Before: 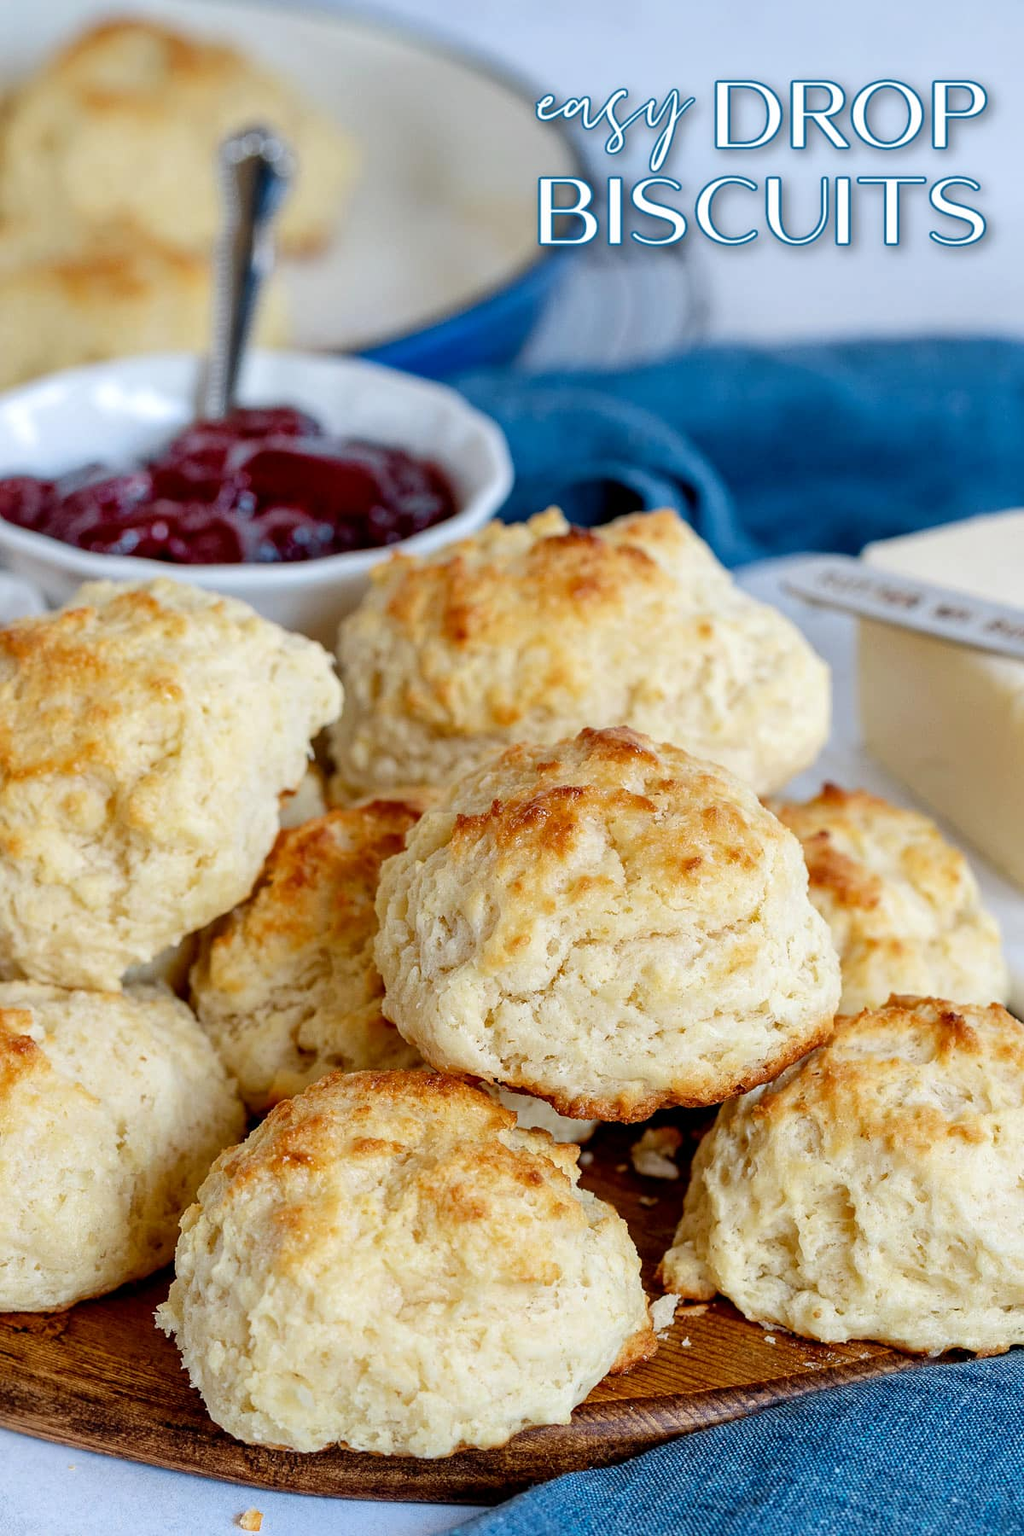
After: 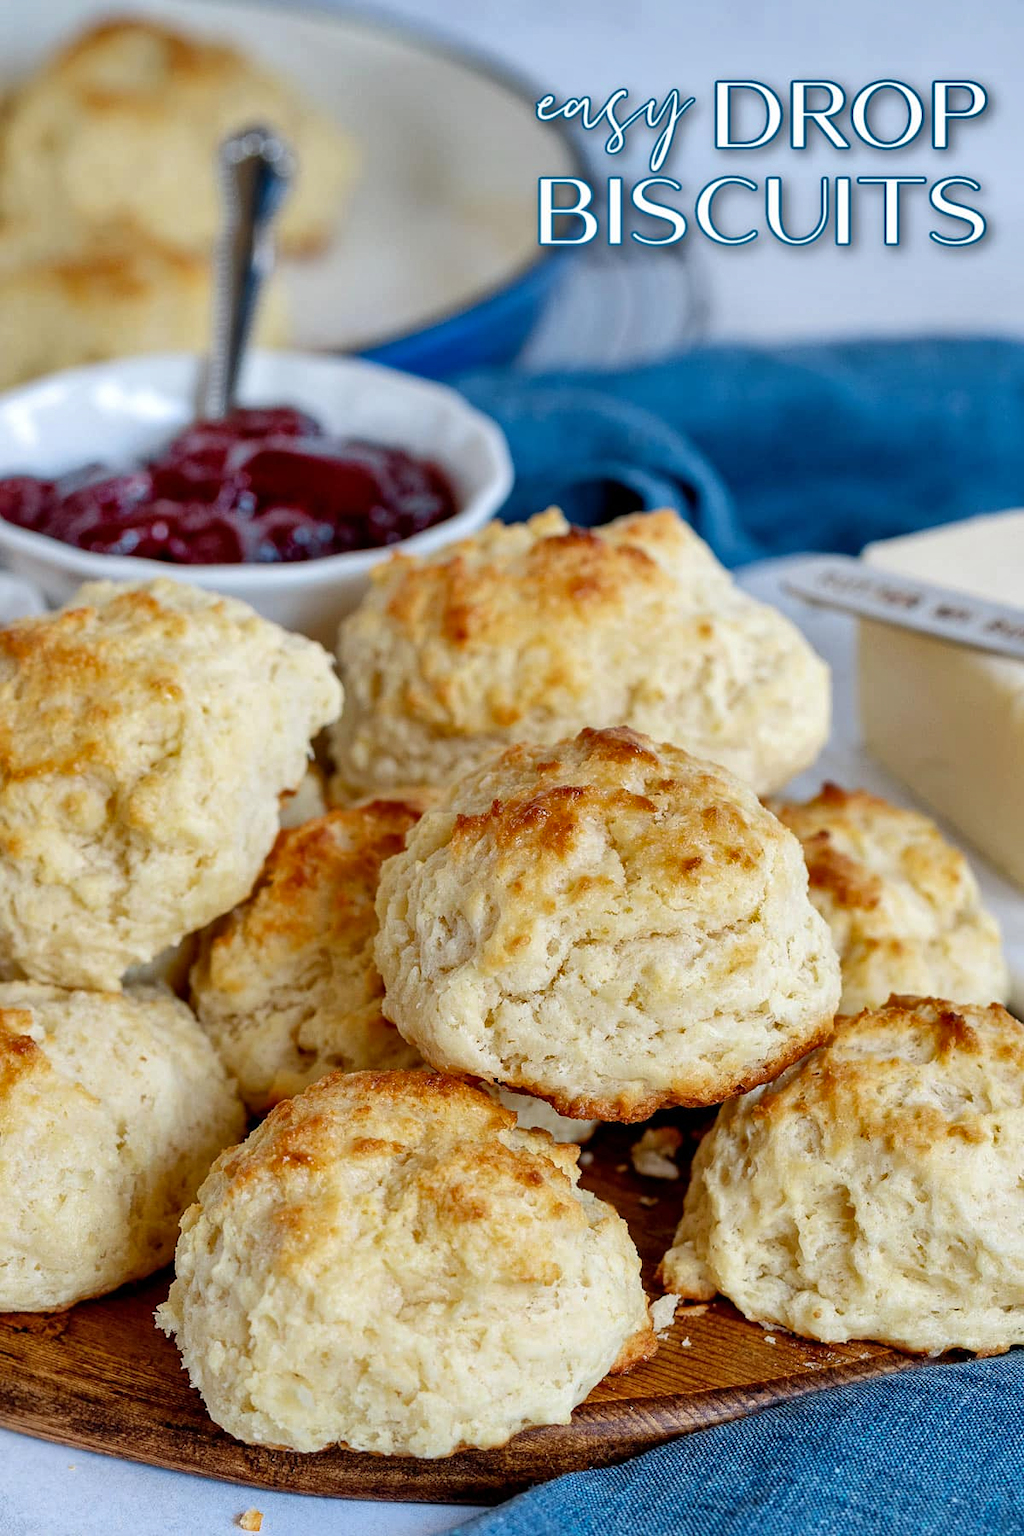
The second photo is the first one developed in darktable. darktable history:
shadows and highlights: shadows 22.89, highlights -48.98, highlights color adjustment 52.7%, soften with gaussian
